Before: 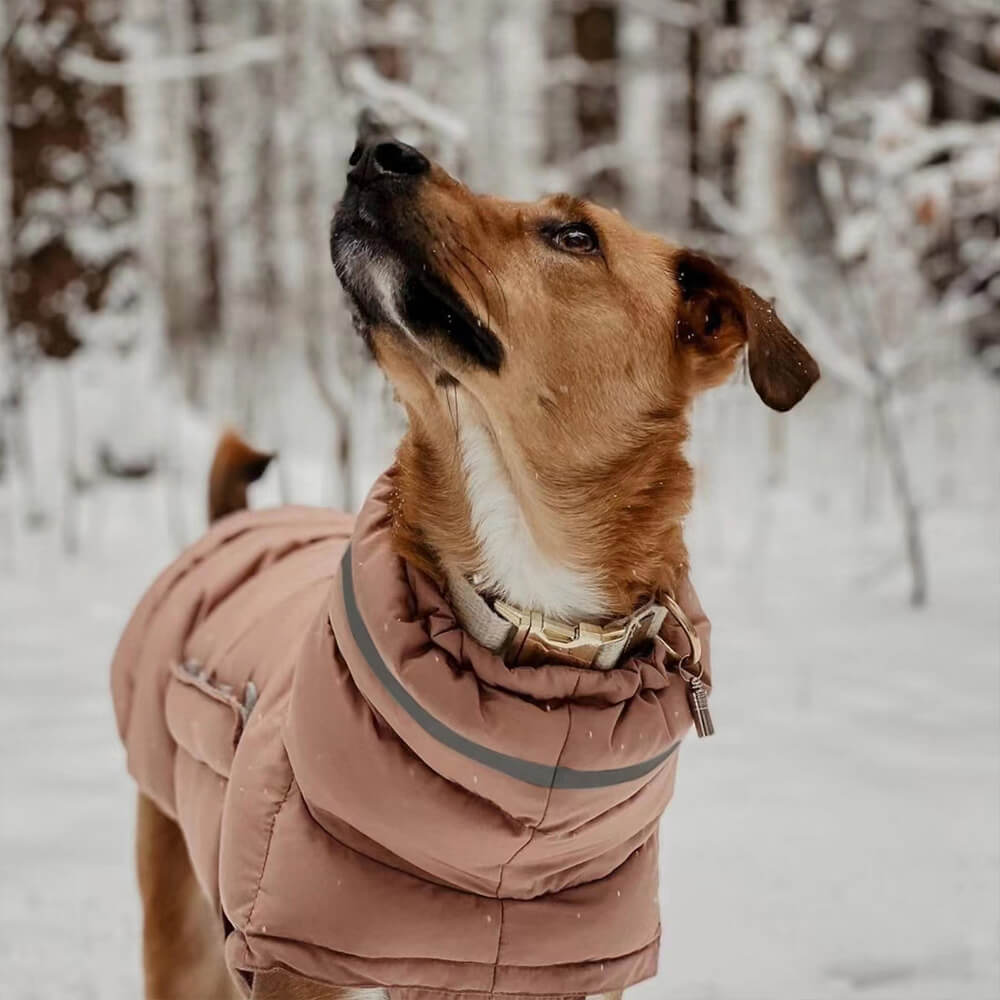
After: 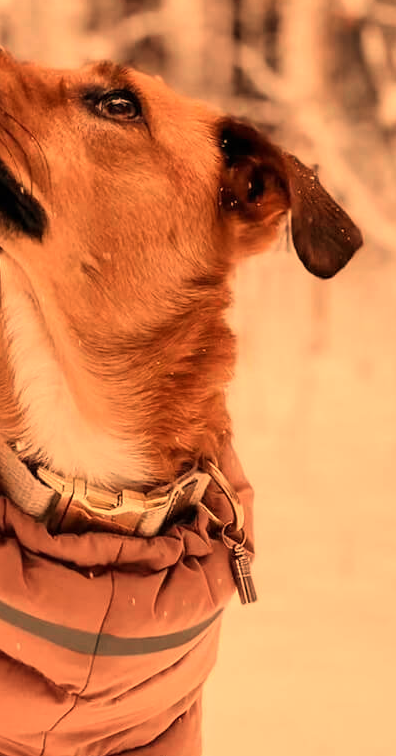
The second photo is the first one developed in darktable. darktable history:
crop: left 45.721%, top 13.393%, right 14.118%, bottom 10.01%
white balance: red 1.467, blue 0.684
